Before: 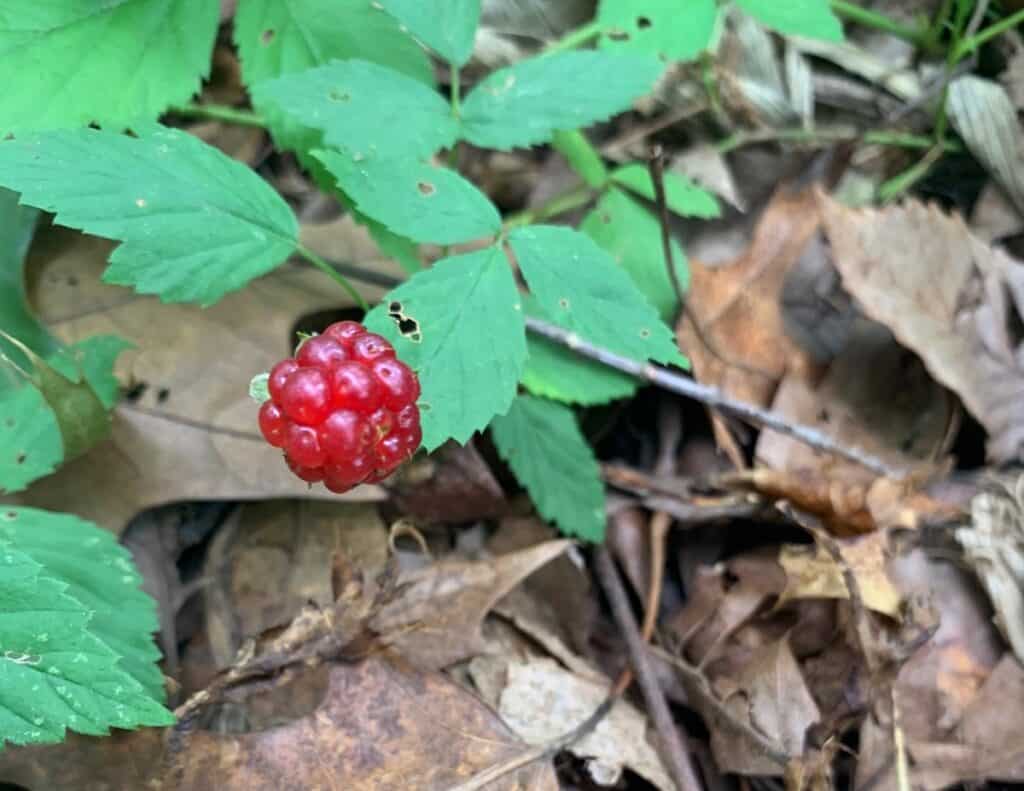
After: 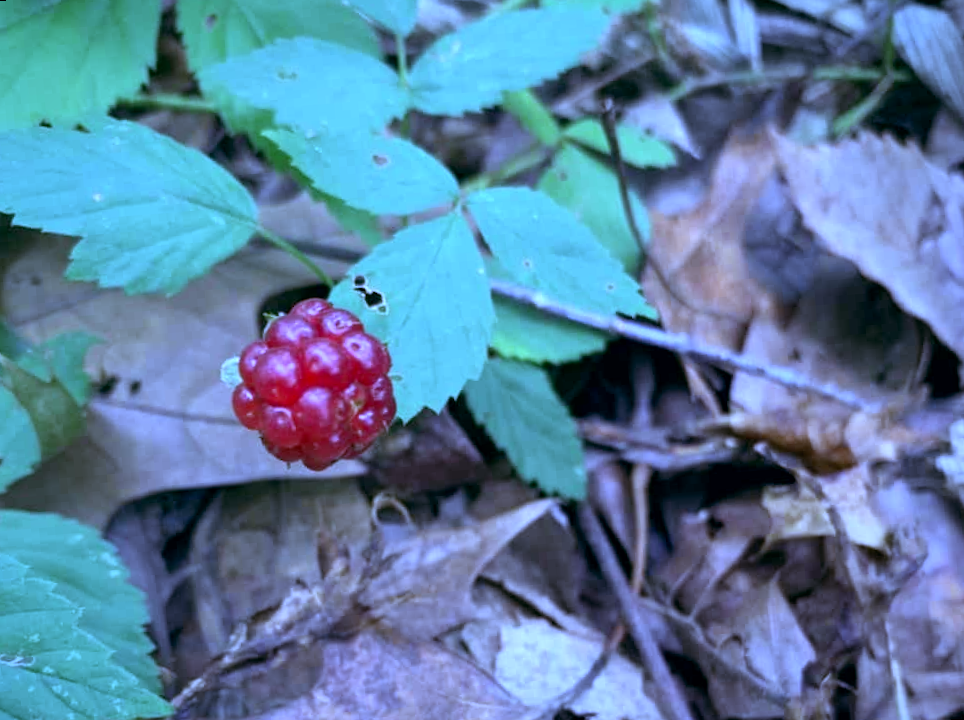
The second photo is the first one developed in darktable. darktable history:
color balance: lift [0.998, 0.998, 1.001, 1.002], gamma [0.995, 1.025, 0.992, 0.975], gain [0.995, 1.02, 0.997, 0.98]
vignetting: fall-off start 80.87%, fall-off radius 61.59%, brightness -0.384, saturation 0.007, center (0, 0.007), automatic ratio true, width/height ratio 1.418
white balance: red 0.766, blue 1.537
rotate and perspective: rotation -4.57°, crop left 0.054, crop right 0.944, crop top 0.087, crop bottom 0.914
